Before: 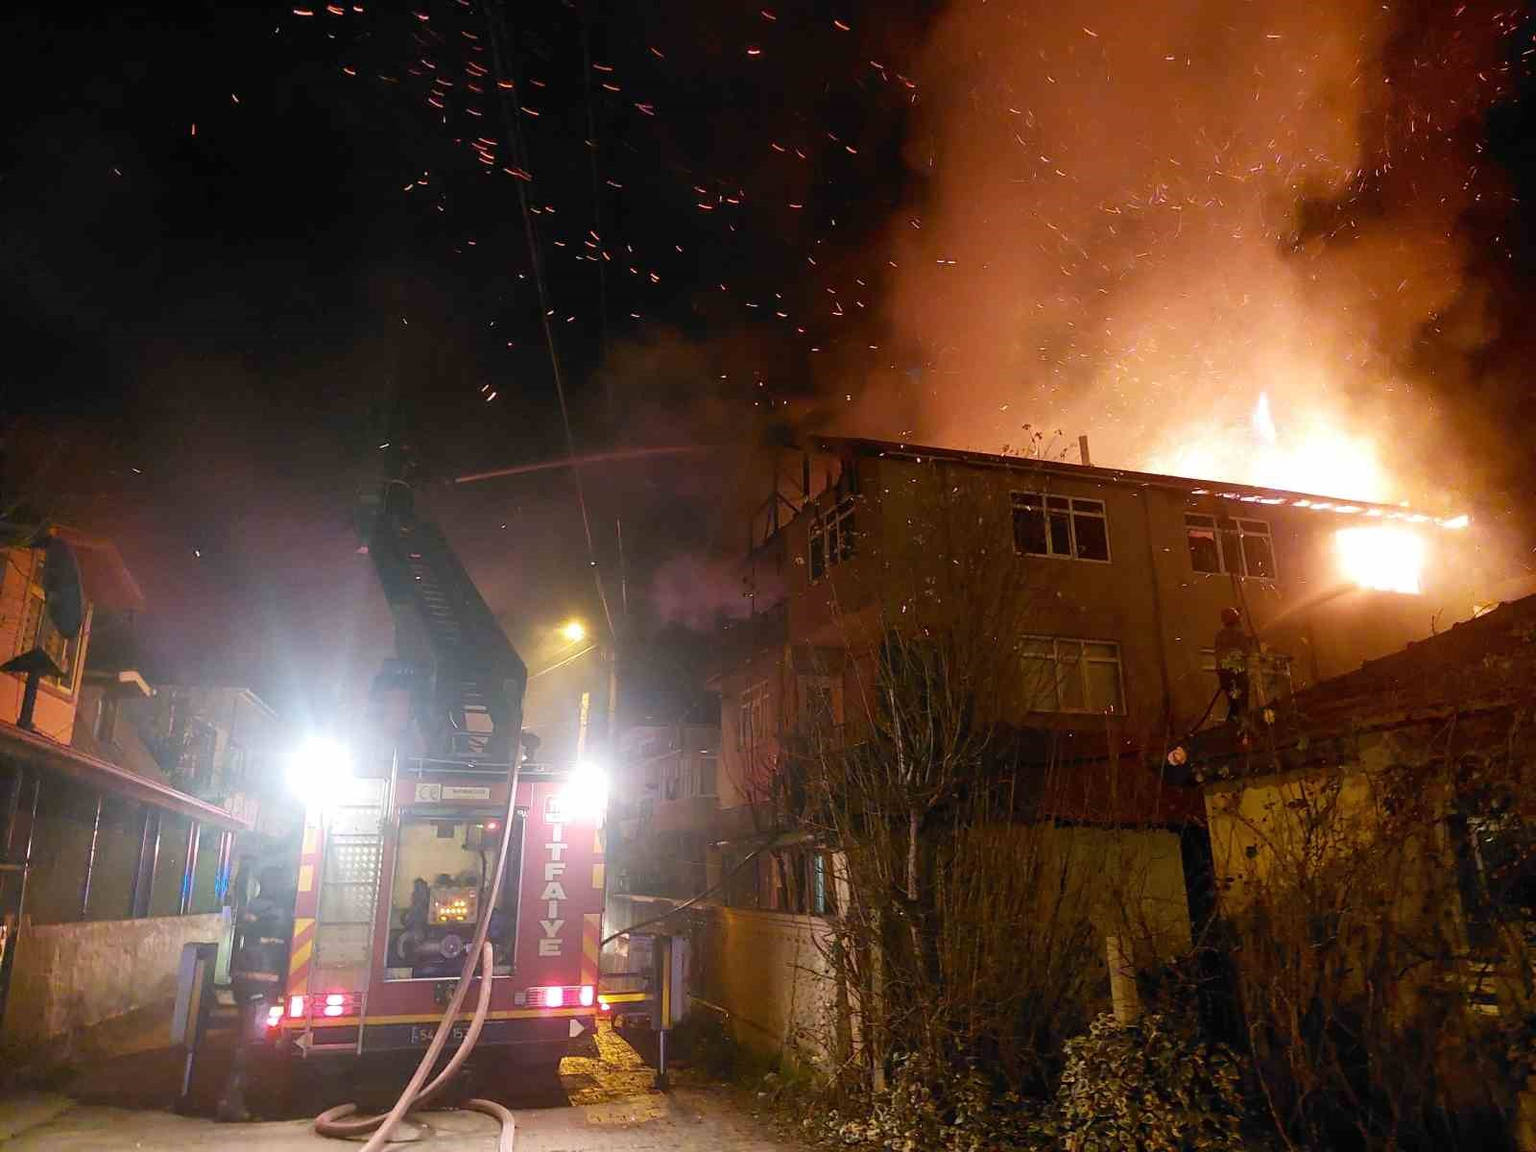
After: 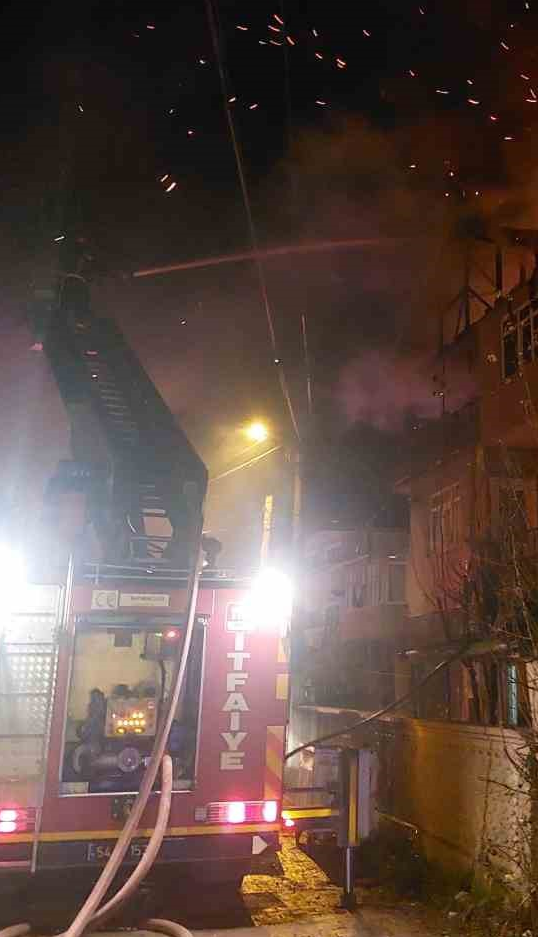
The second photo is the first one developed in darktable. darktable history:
crop and rotate: left 21.366%, top 18.905%, right 44.987%, bottom 2.975%
